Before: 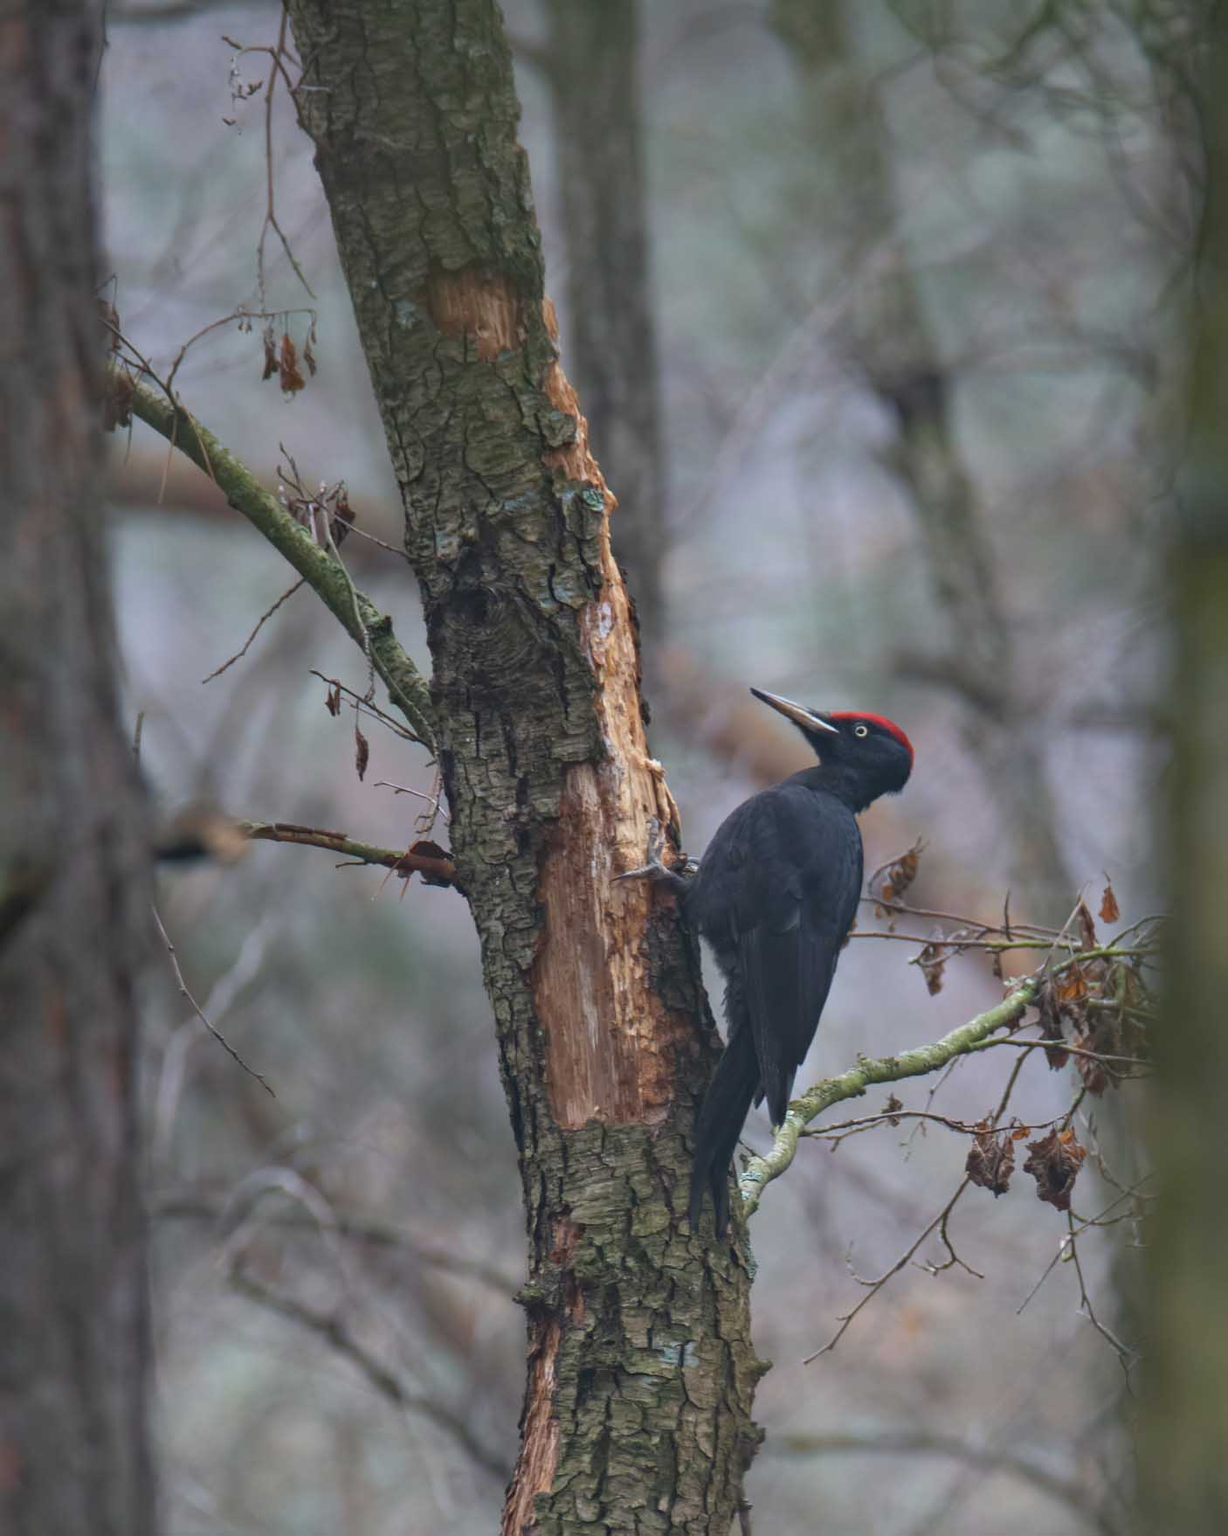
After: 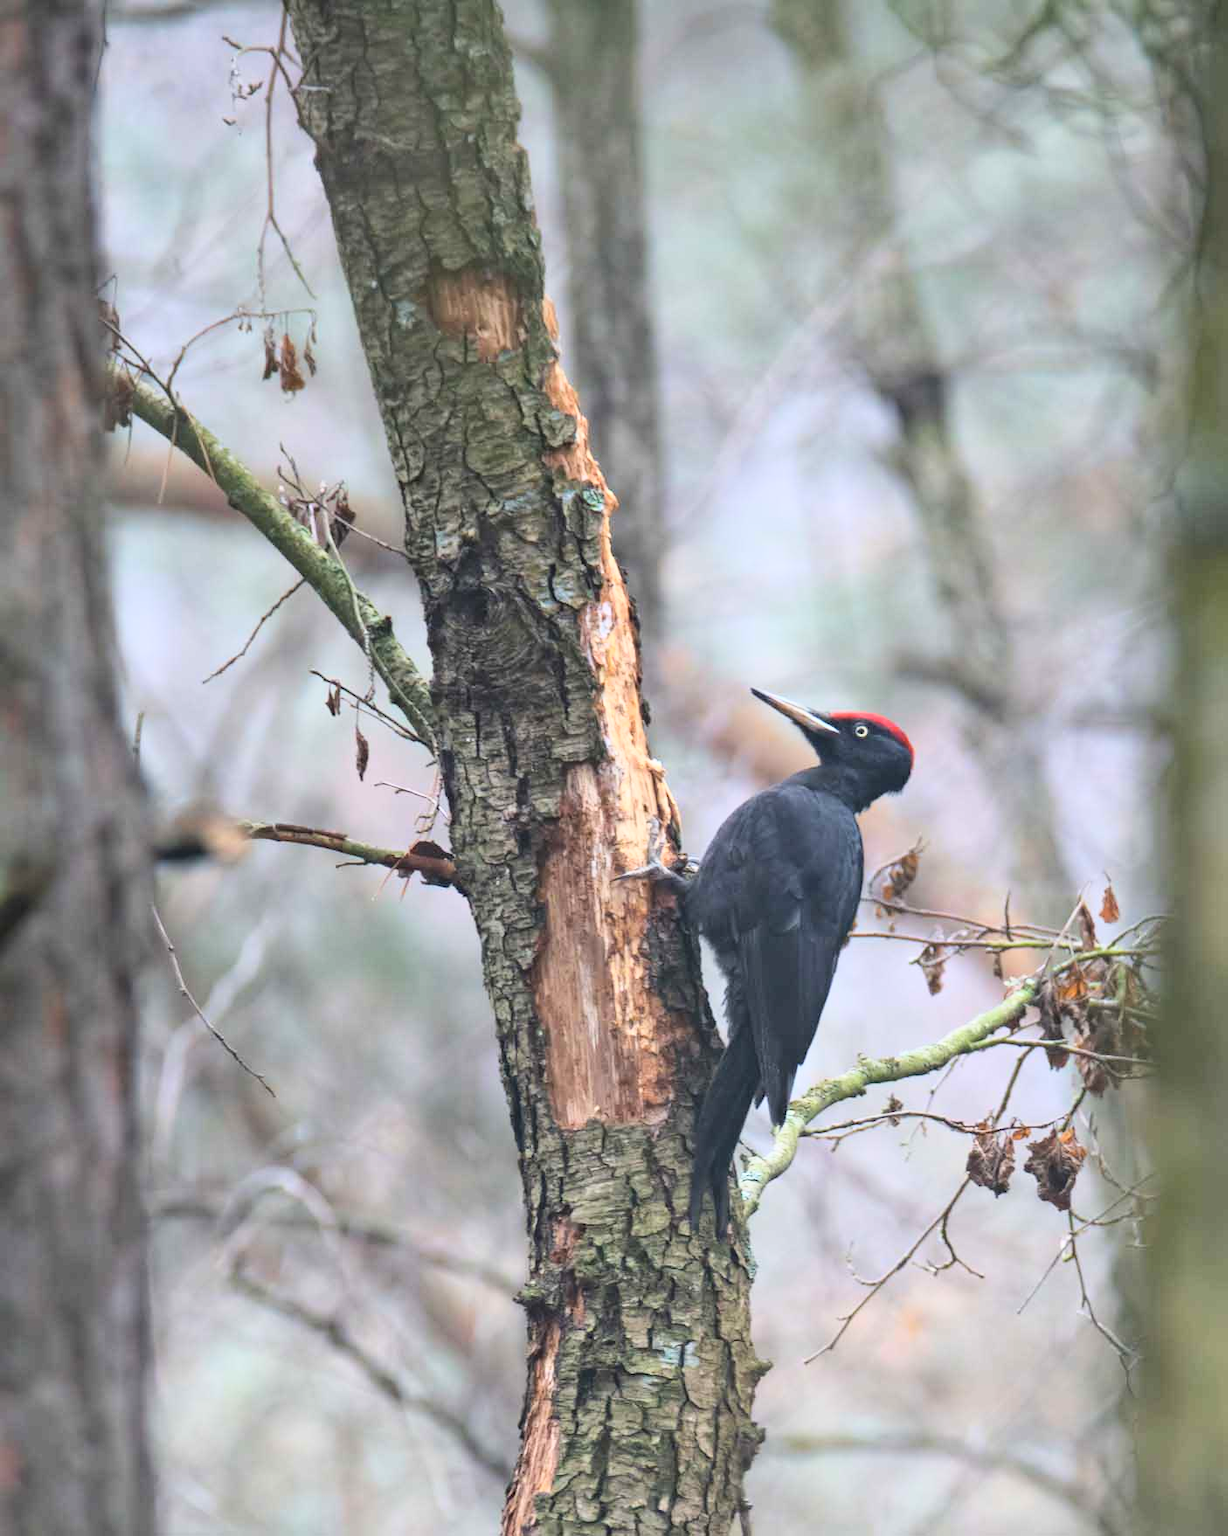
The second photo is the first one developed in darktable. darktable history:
base curve: curves: ch0 [(0, 0) (0.018, 0.026) (0.143, 0.37) (0.33, 0.731) (0.458, 0.853) (0.735, 0.965) (0.905, 0.986) (1, 1)]
exposure: exposure 0 EV, compensate highlight preservation false
